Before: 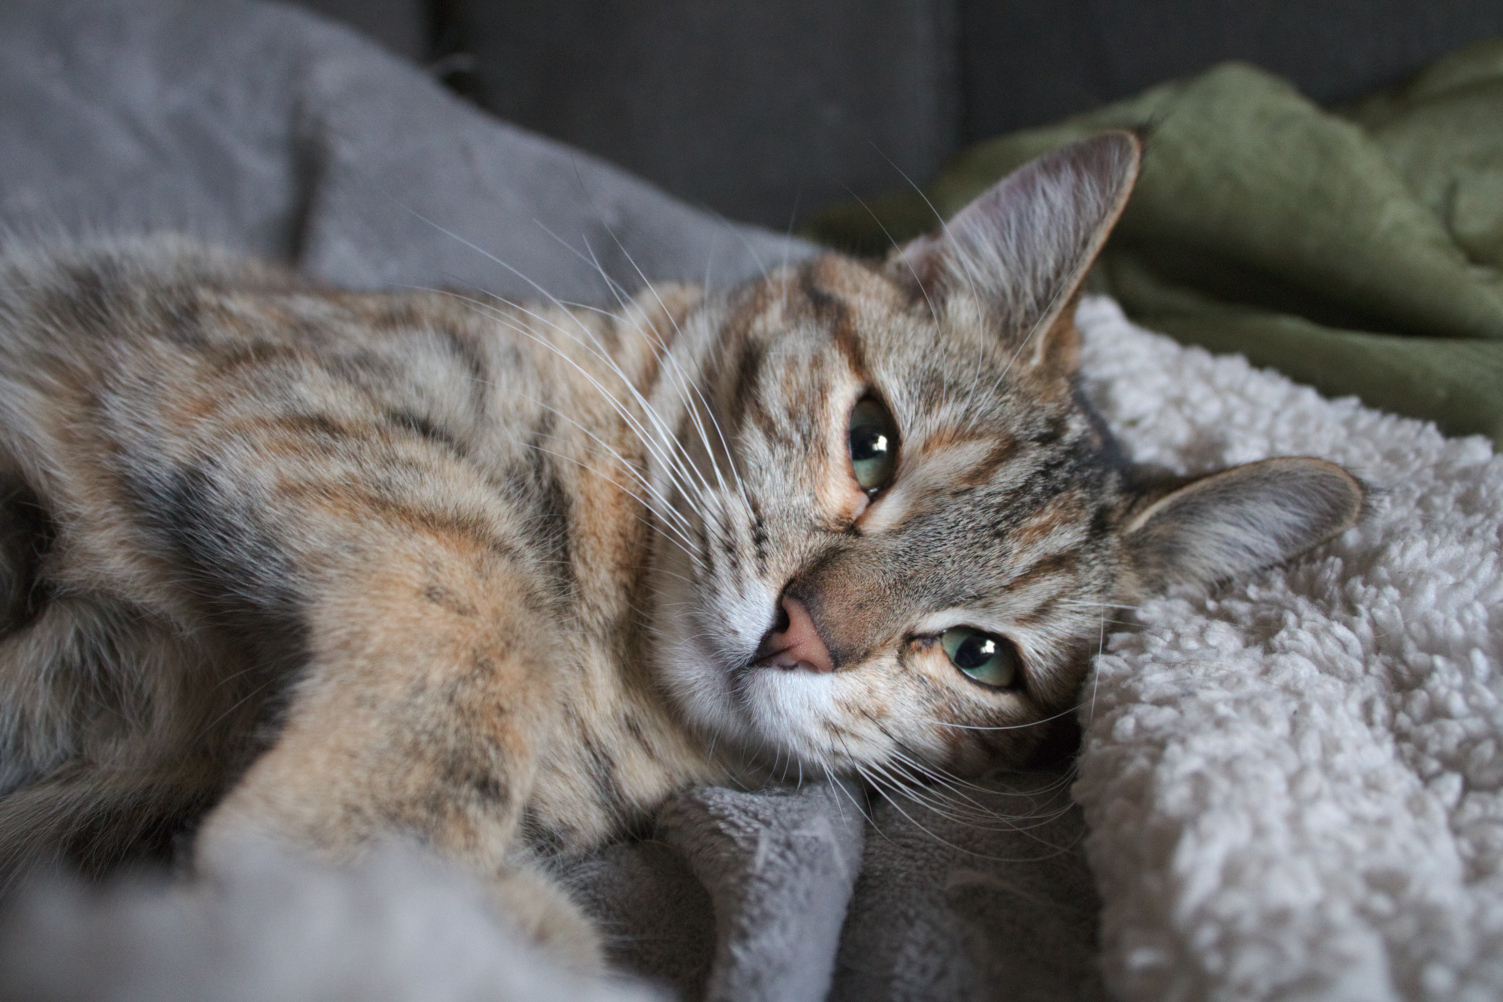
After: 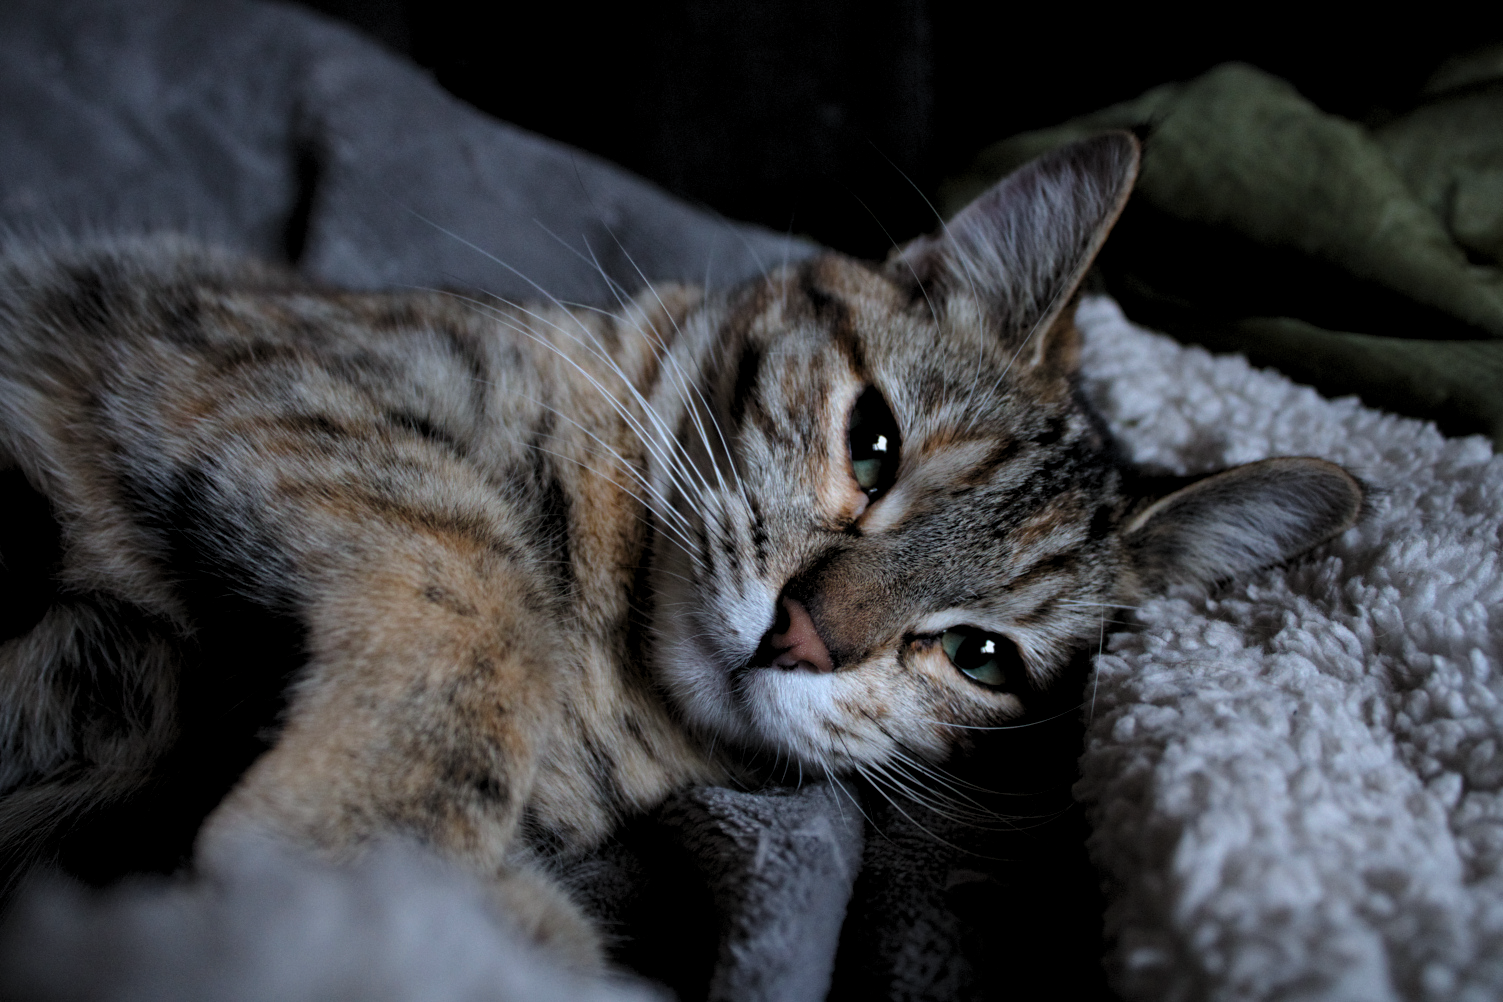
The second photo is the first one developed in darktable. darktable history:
white balance: red 0.967, blue 1.049
color balance rgb: perceptual saturation grading › global saturation 20%, global vibrance 20%
levels: levels [0.129, 0.519, 0.867]
exposure: black level correction 0.009, exposure -0.637 EV, compensate highlight preservation false
